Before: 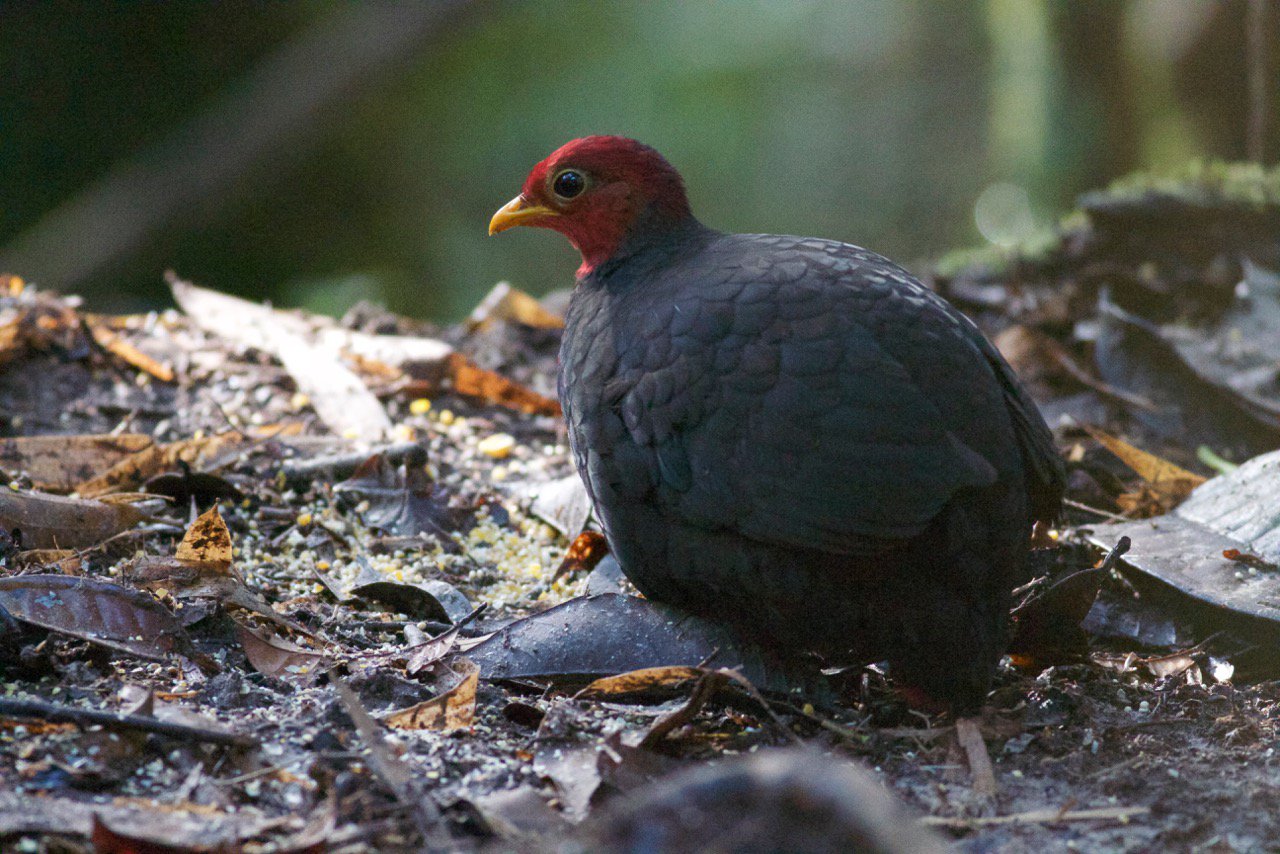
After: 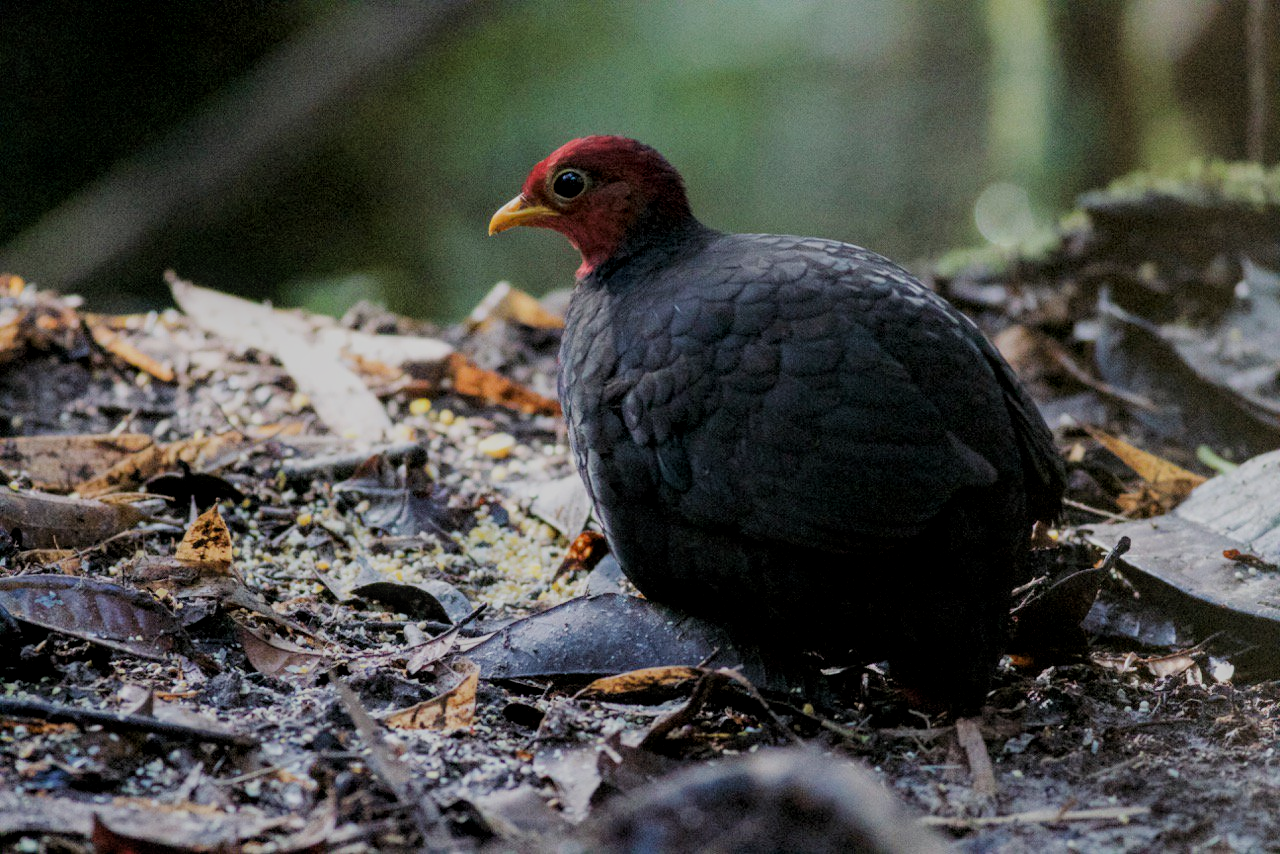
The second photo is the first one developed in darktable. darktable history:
local contrast: on, module defaults
filmic rgb: black relative exposure -6.16 EV, white relative exposure 6.96 EV, threshold 5.96 EV, hardness 2.26, enable highlight reconstruction true
